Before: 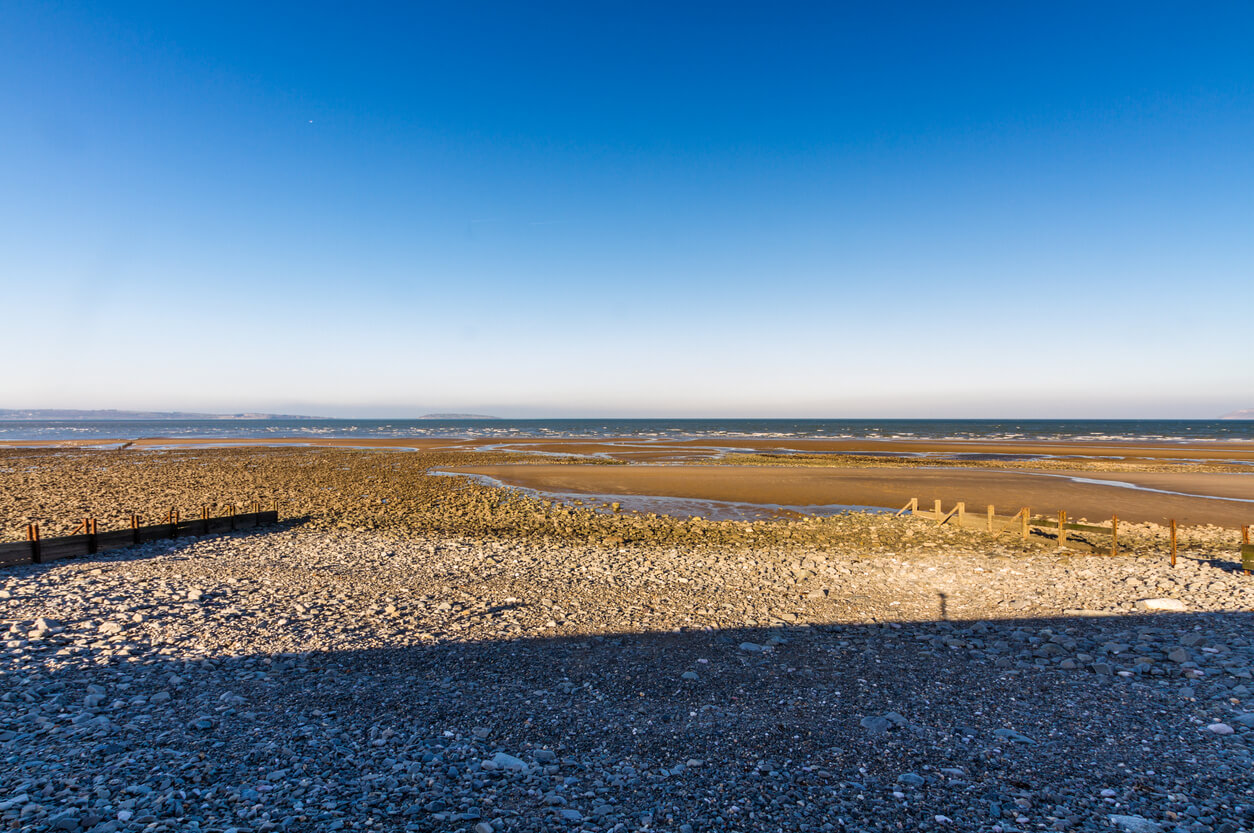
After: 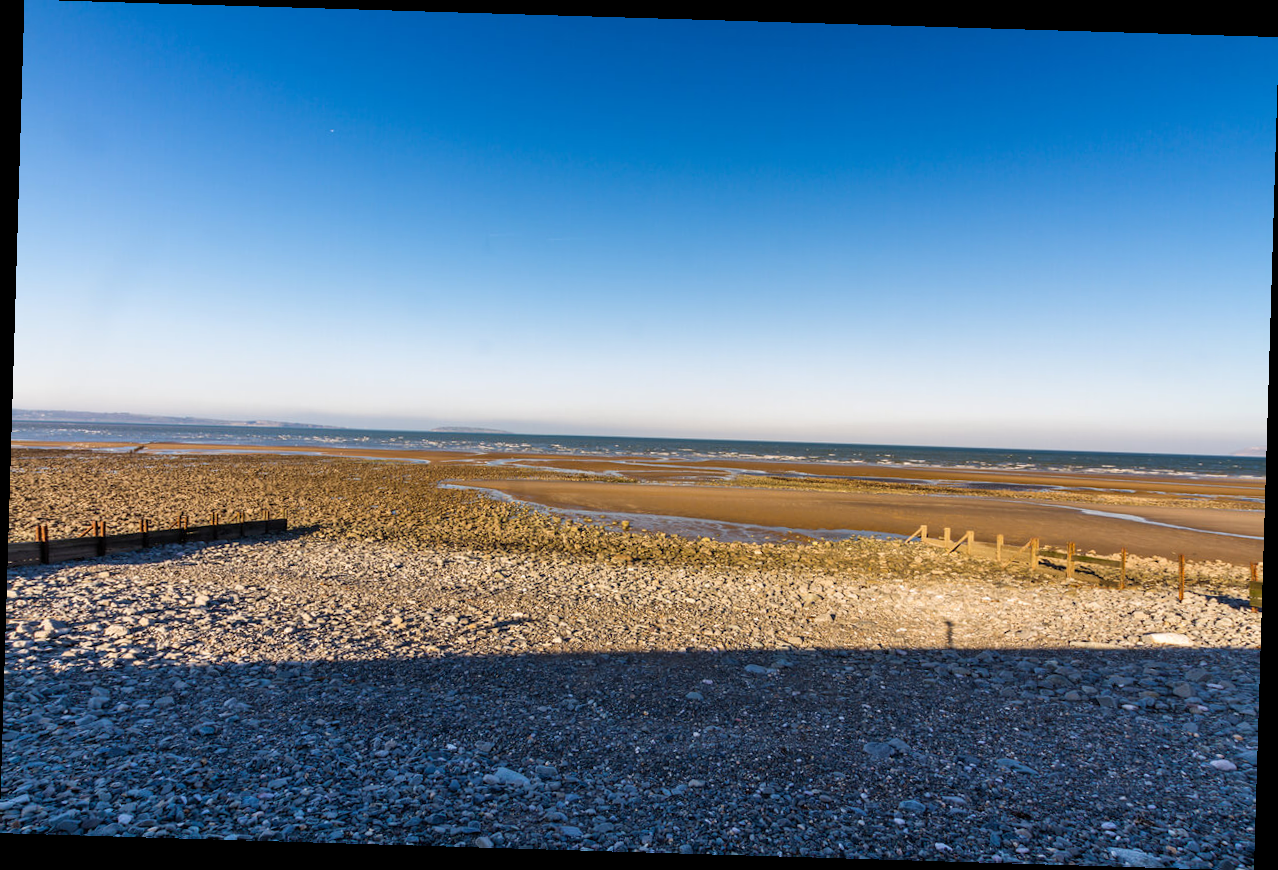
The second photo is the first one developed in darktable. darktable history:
rotate and perspective: rotation 1.72°, automatic cropping off
